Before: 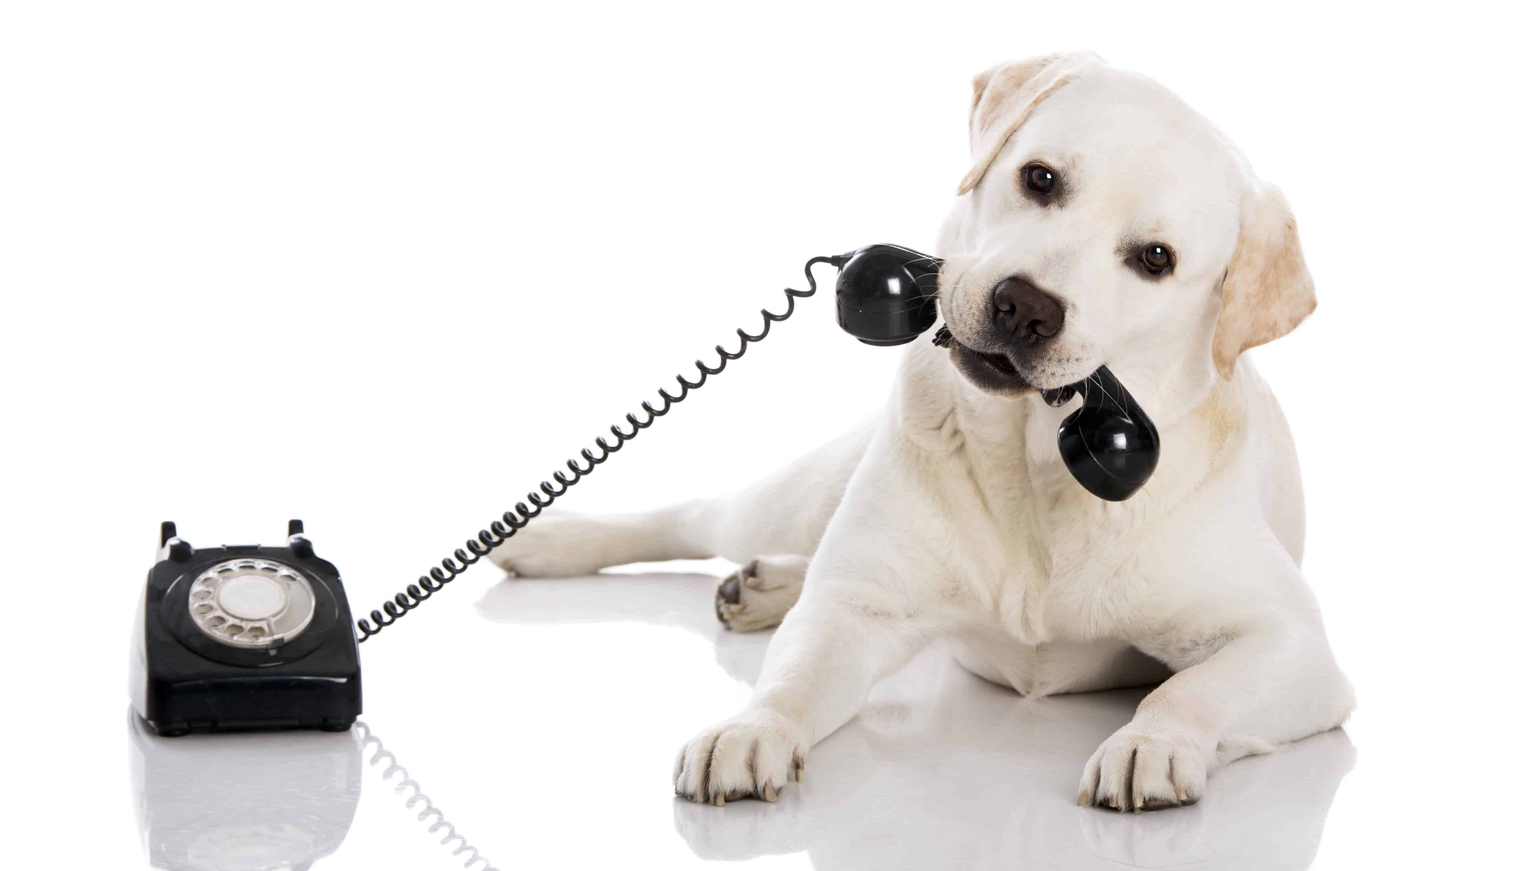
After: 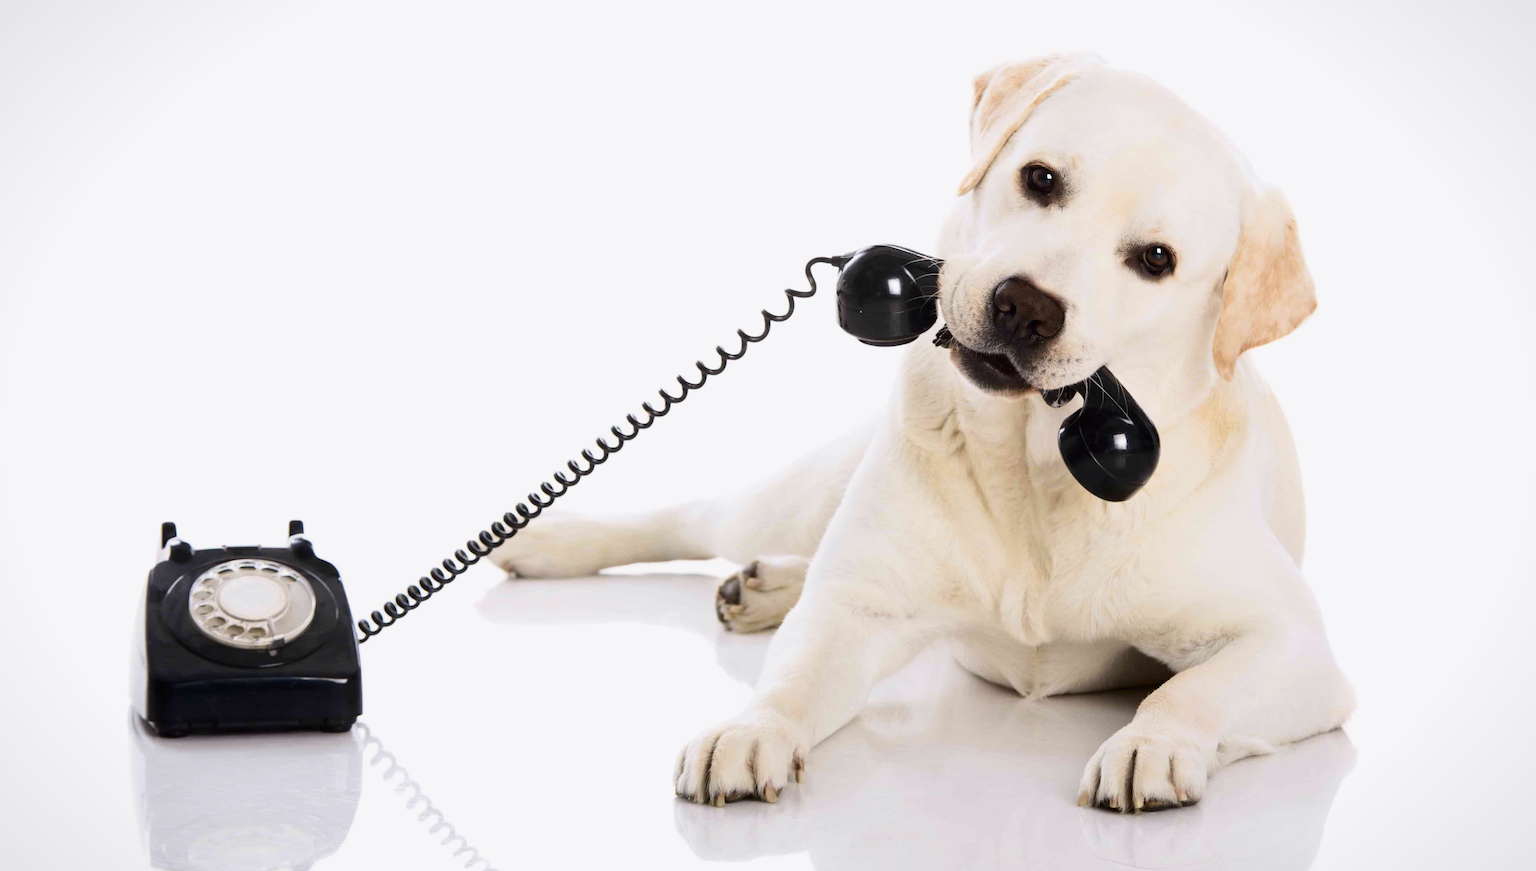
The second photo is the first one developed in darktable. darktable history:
haze removal: compatibility mode true, adaptive false
tone curve: curves: ch0 [(0, 0.011) (0.139, 0.106) (0.295, 0.271) (0.499, 0.523) (0.739, 0.782) (0.857, 0.879) (1, 0.967)]; ch1 [(0, 0) (0.291, 0.229) (0.394, 0.365) (0.469, 0.456) (0.495, 0.497) (0.524, 0.53) (0.588, 0.62) (0.725, 0.779) (1, 1)]; ch2 [(0, 0) (0.125, 0.089) (0.35, 0.317) (0.437, 0.42) (0.502, 0.499) (0.537, 0.551) (0.613, 0.636) (1, 1)], color space Lab, independent channels, preserve colors none
vignetting: fall-off start 99.29%, brightness -0.246, saturation 0.133, width/height ratio 1.305
